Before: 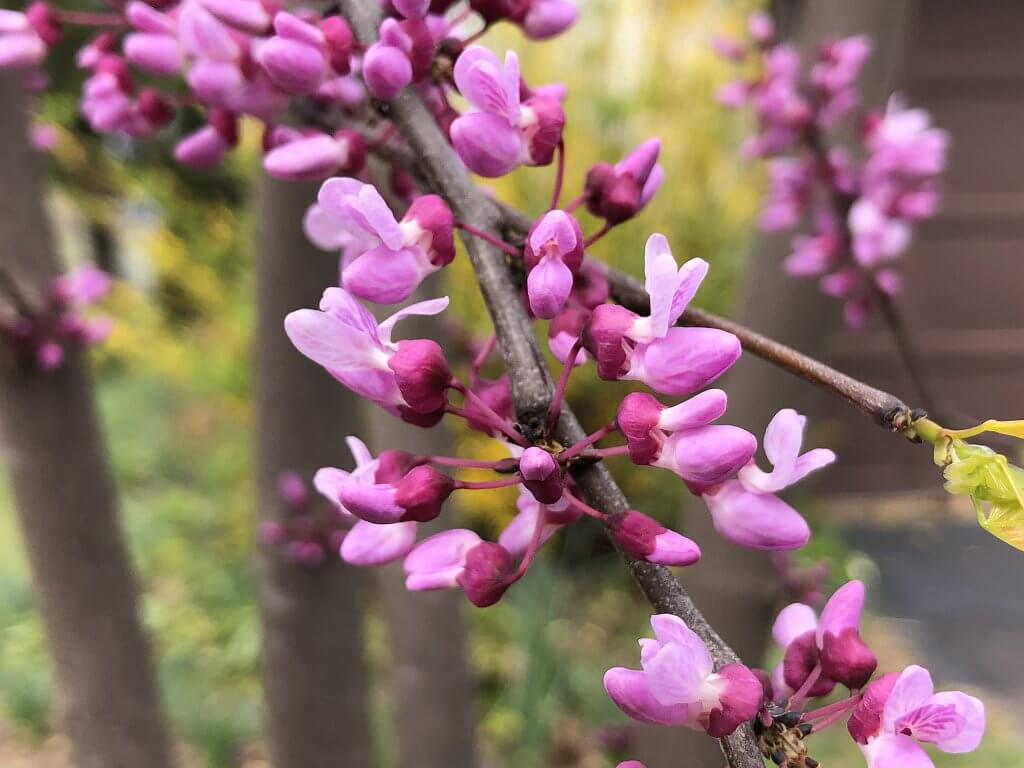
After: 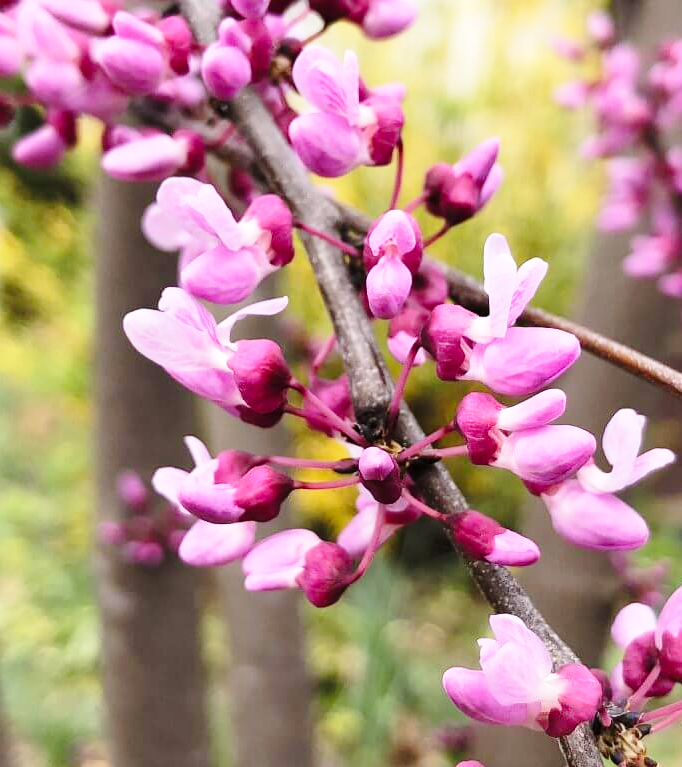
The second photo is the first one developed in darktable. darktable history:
crop and rotate: left 15.754%, right 17.579%
base curve: curves: ch0 [(0, 0) (0.028, 0.03) (0.121, 0.232) (0.46, 0.748) (0.859, 0.968) (1, 1)], preserve colors none
